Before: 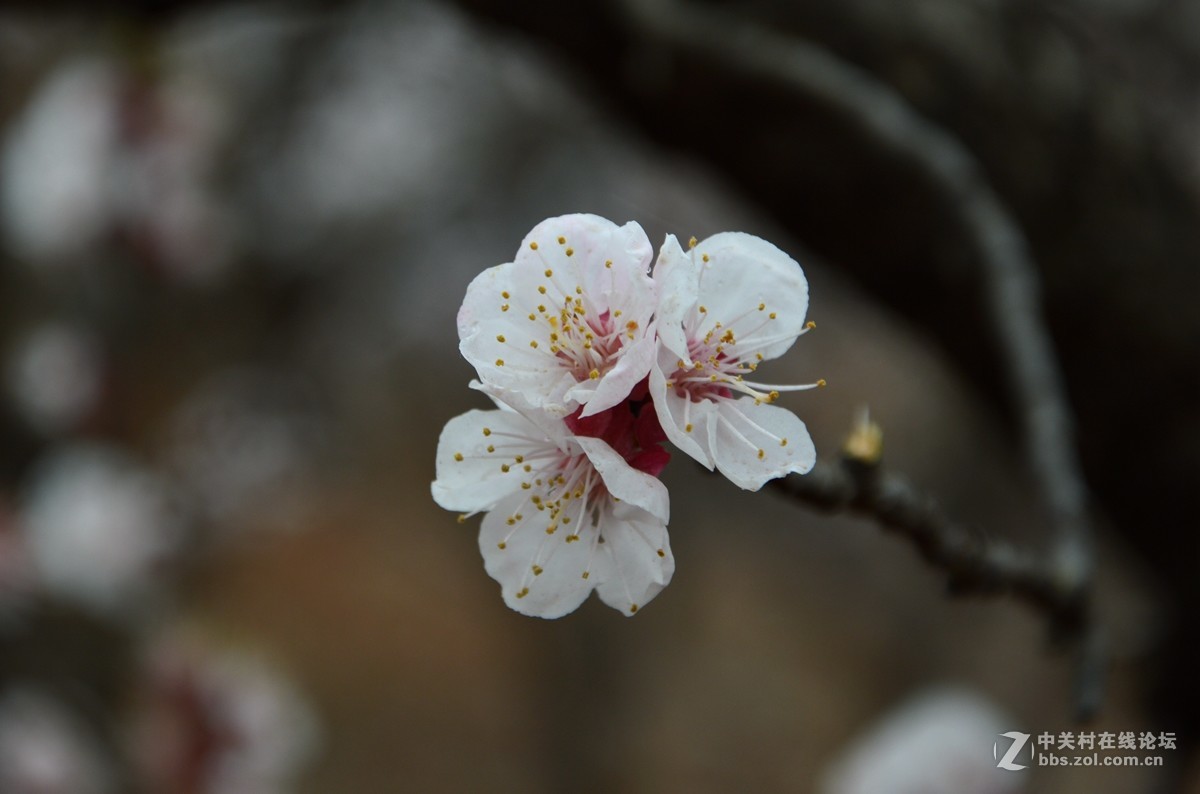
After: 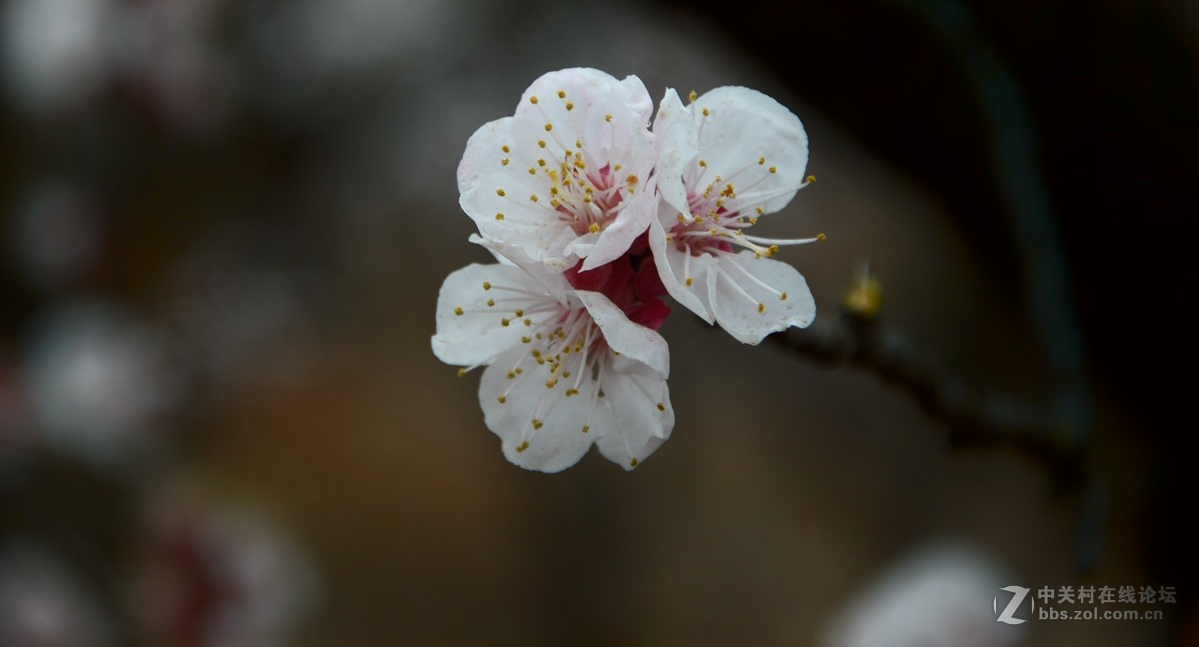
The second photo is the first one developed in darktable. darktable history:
shadows and highlights: shadows -71.49, highlights 34.59, soften with gaussian
crop and rotate: top 18.441%
